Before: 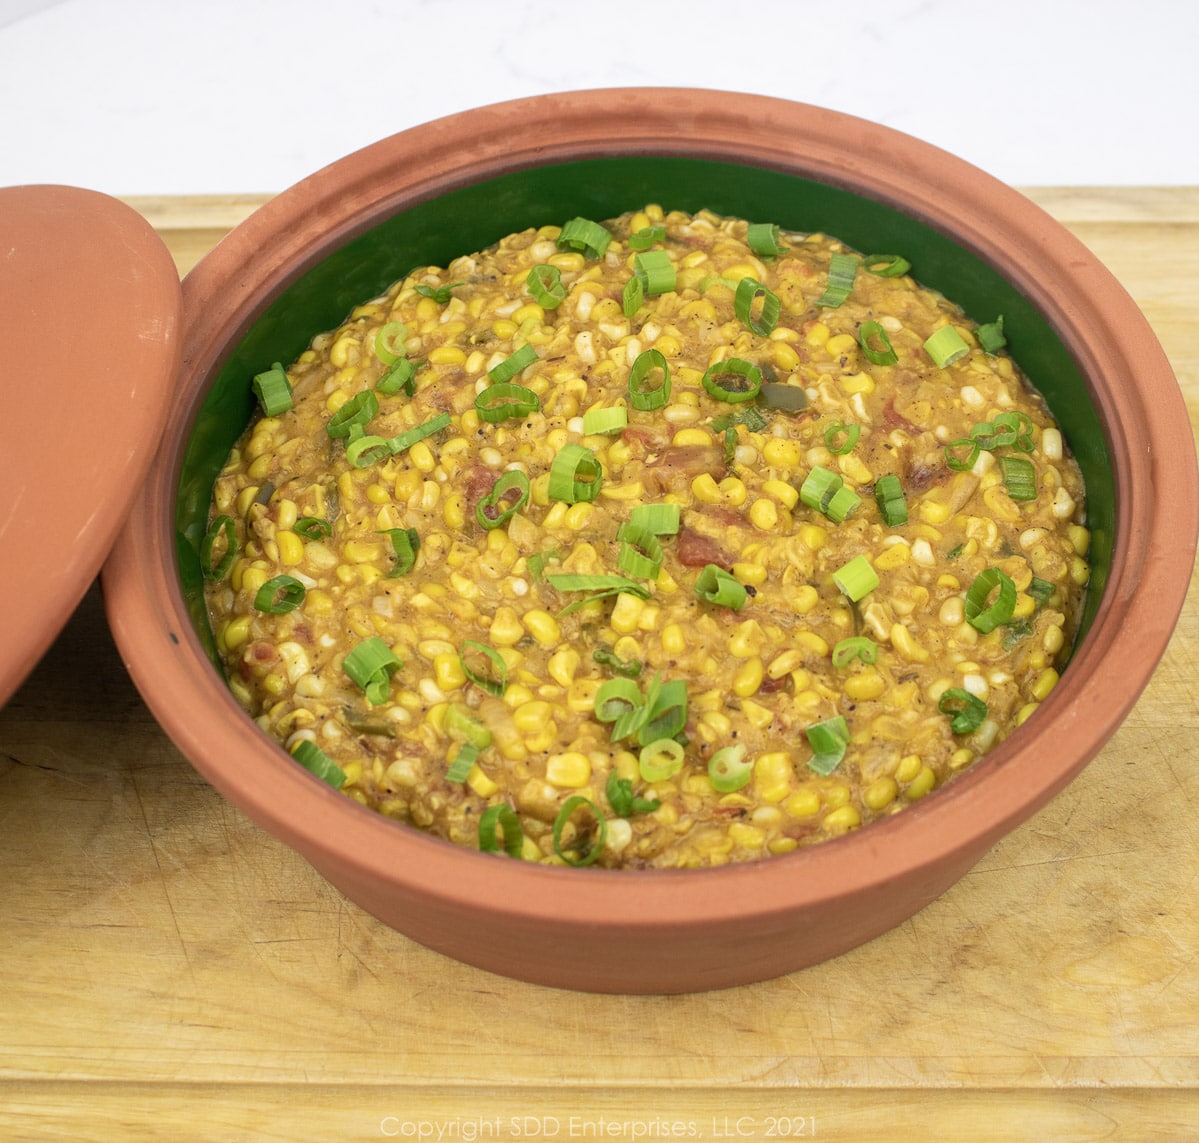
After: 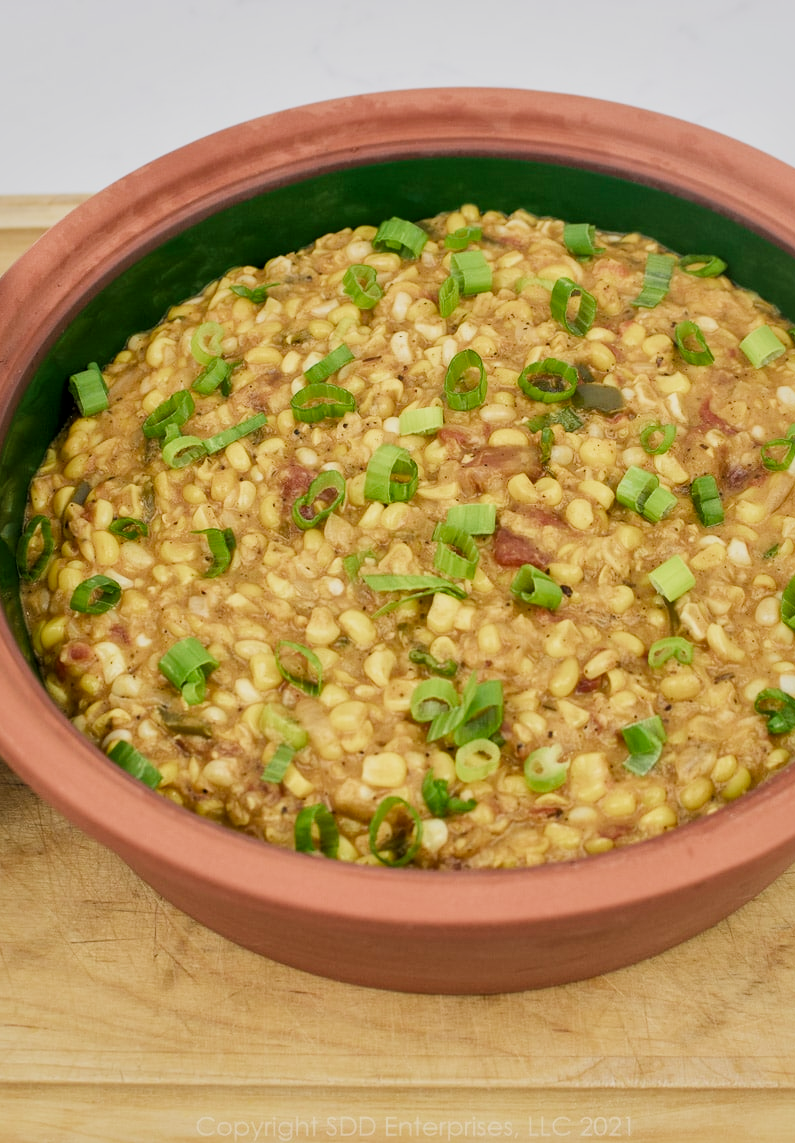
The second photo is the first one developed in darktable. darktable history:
local contrast: mode bilateral grid, contrast 21, coarseness 50, detail 148%, midtone range 0.2
filmic rgb: black relative exposure -7.65 EV, white relative exposure 4.56 EV, threshold 3.03 EV, hardness 3.61, color science v4 (2020), enable highlight reconstruction true
crop: left 15.386%, right 17.903%
